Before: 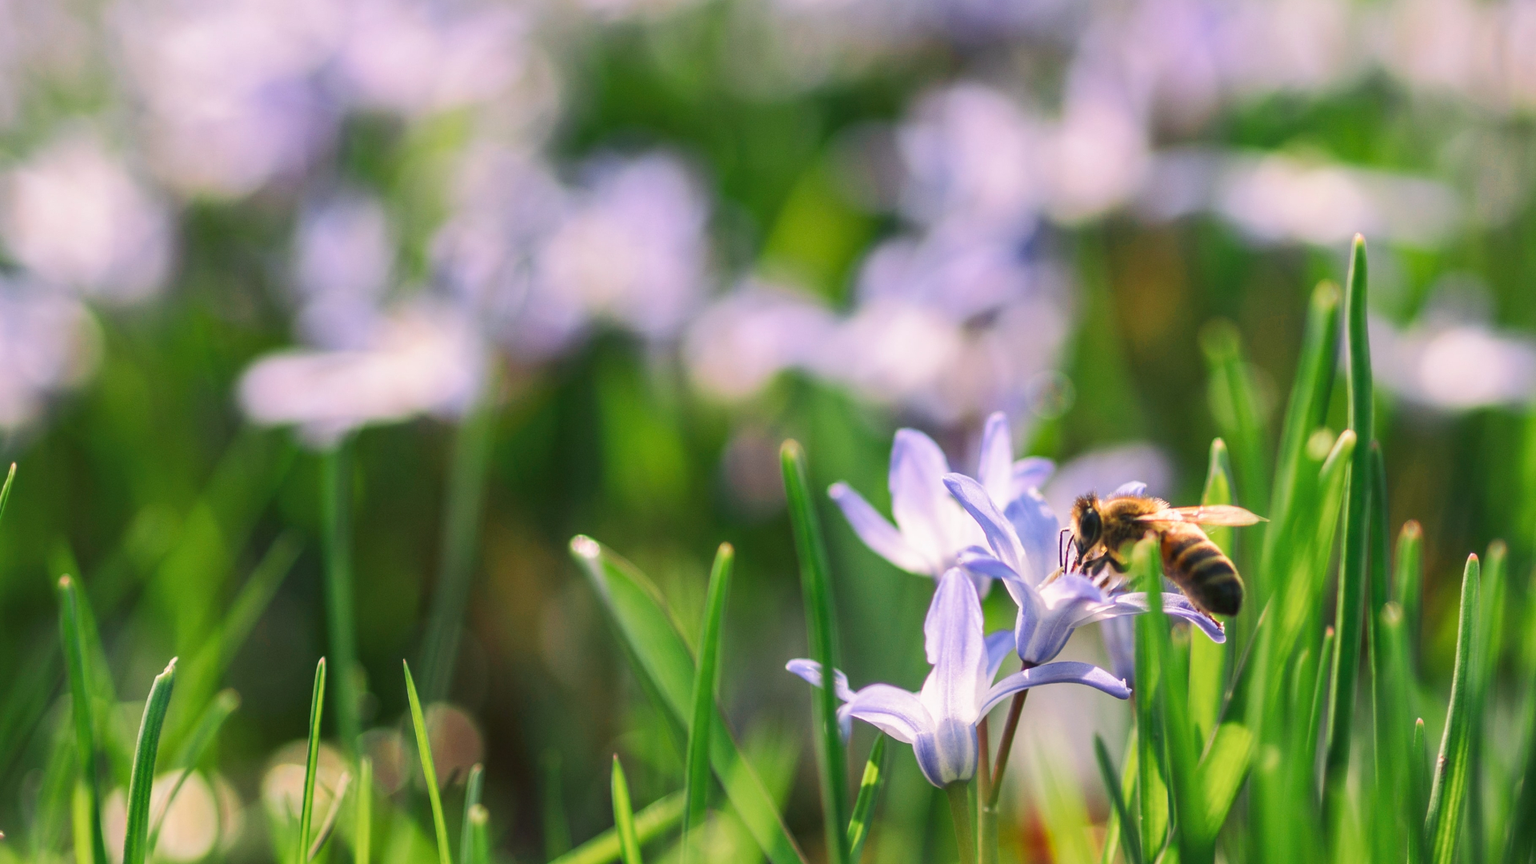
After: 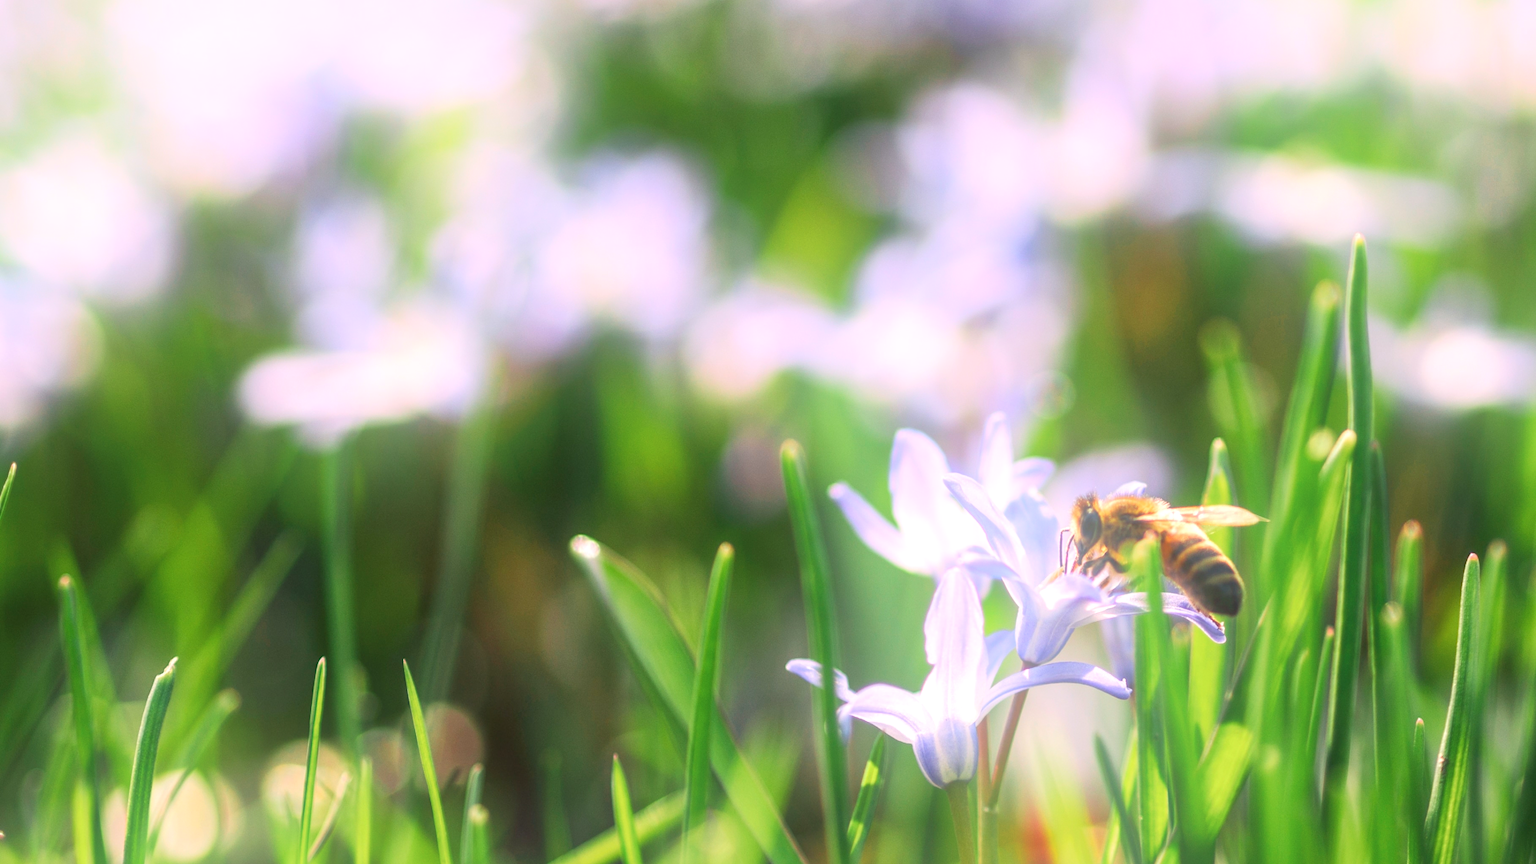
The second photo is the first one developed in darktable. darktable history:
bloom: on, module defaults
haze removal: strength -0.05
exposure: exposure 0.3 EV, compensate highlight preservation false
